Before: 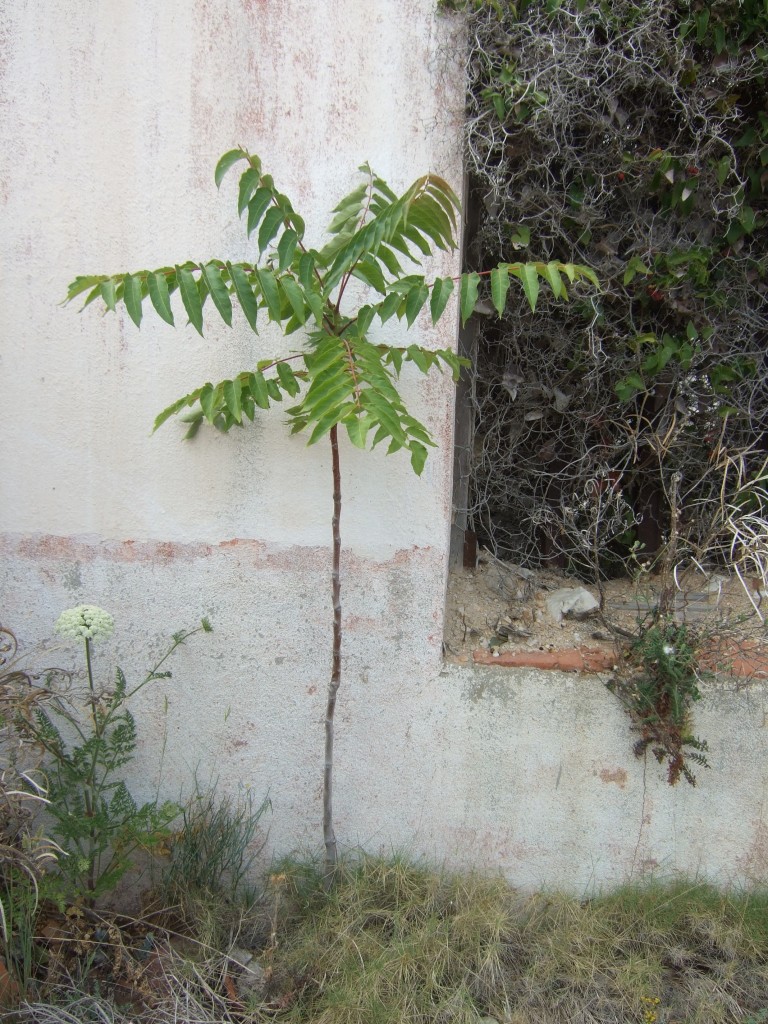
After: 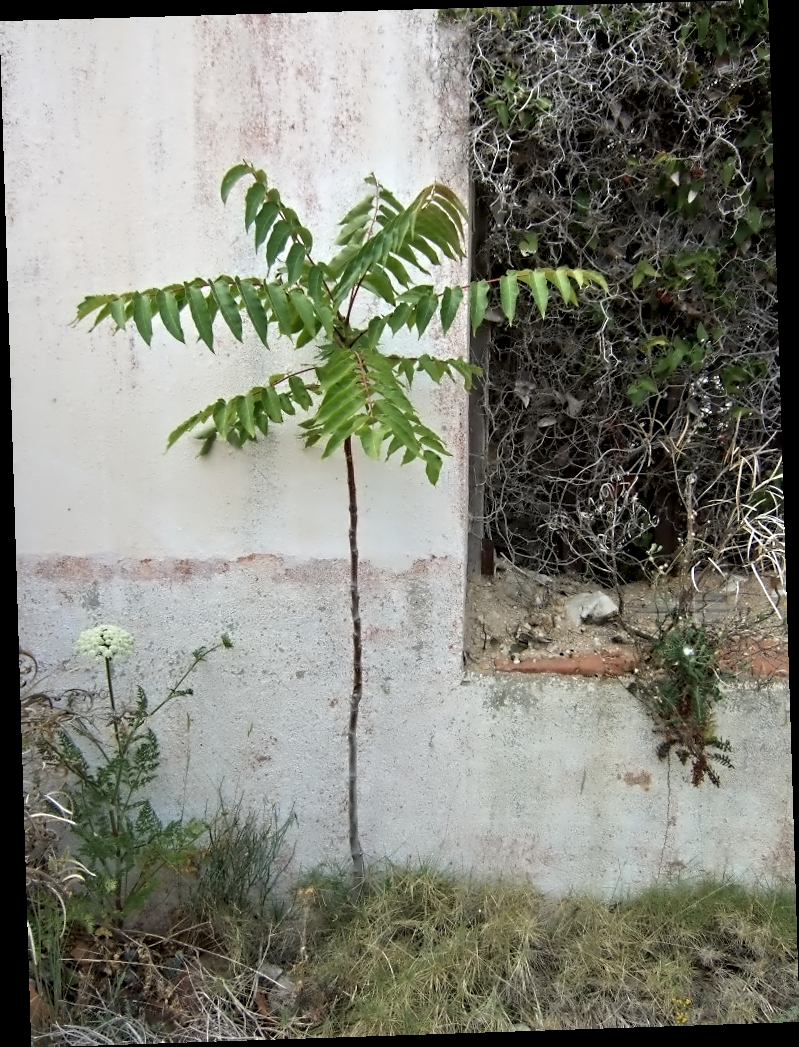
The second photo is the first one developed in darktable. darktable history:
exposure: black level correction 0.001, compensate highlight preservation false
contrast equalizer: octaves 7, y [[0.5, 0.542, 0.583, 0.625, 0.667, 0.708], [0.5 ×6], [0.5 ×6], [0, 0.033, 0.067, 0.1, 0.133, 0.167], [0, 0.05, 0.1, 0.15, 0.2, 0.25]]
velvia: strength 10%
rotate and perspective: rotation -1.77°, lens shift (horizontal) 0.004, automatic cropping off
